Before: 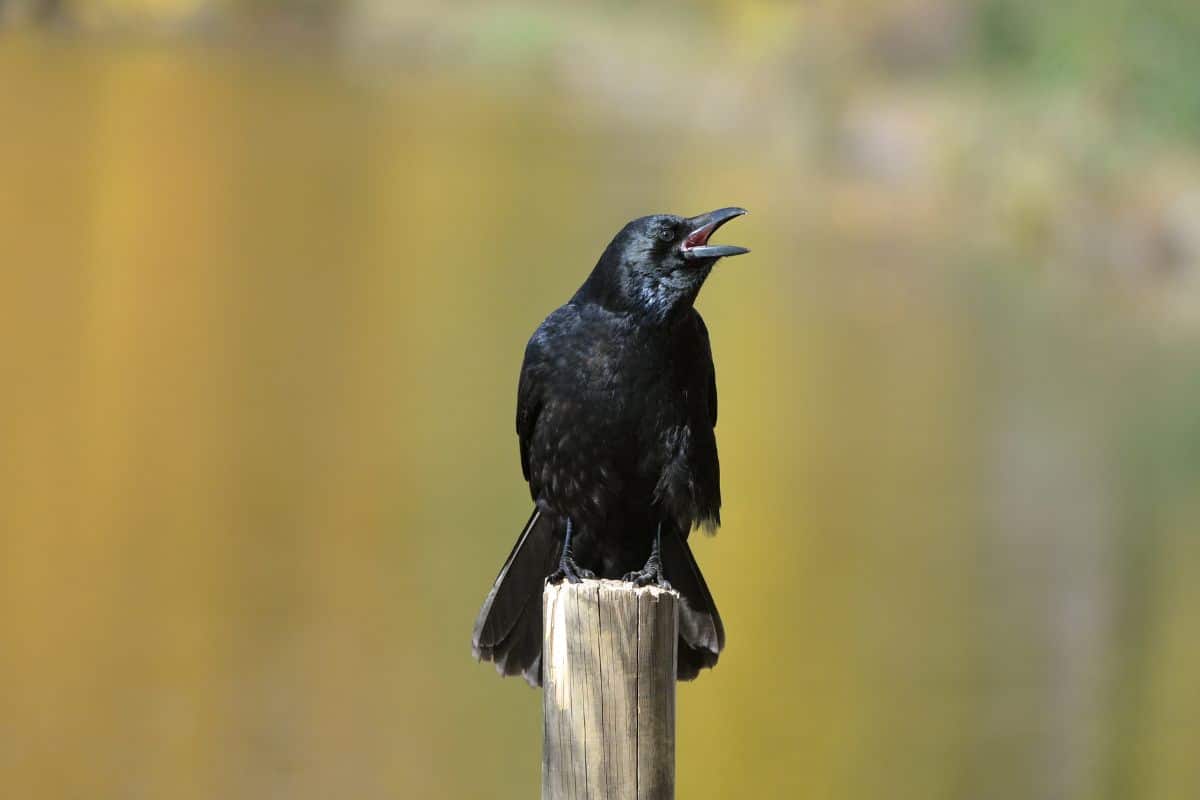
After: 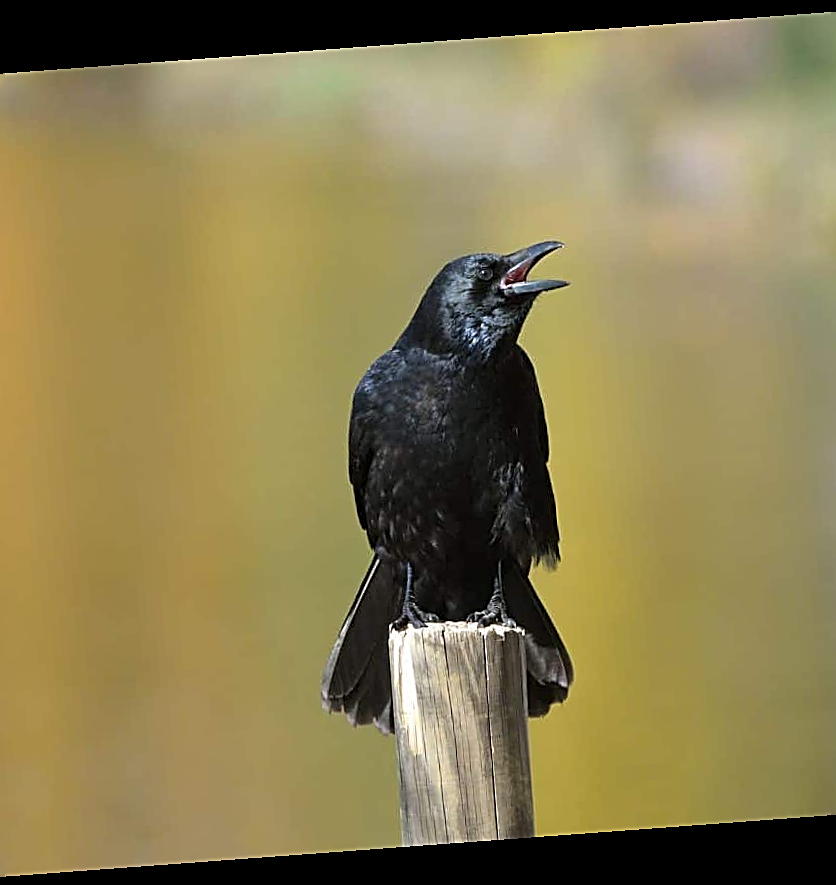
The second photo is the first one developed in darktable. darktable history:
crop and rotate: left 15.754%, right 17.579%
rotate and perspective: rotation -4.25°, automatic cropping off
sharpen: amount 0.901
